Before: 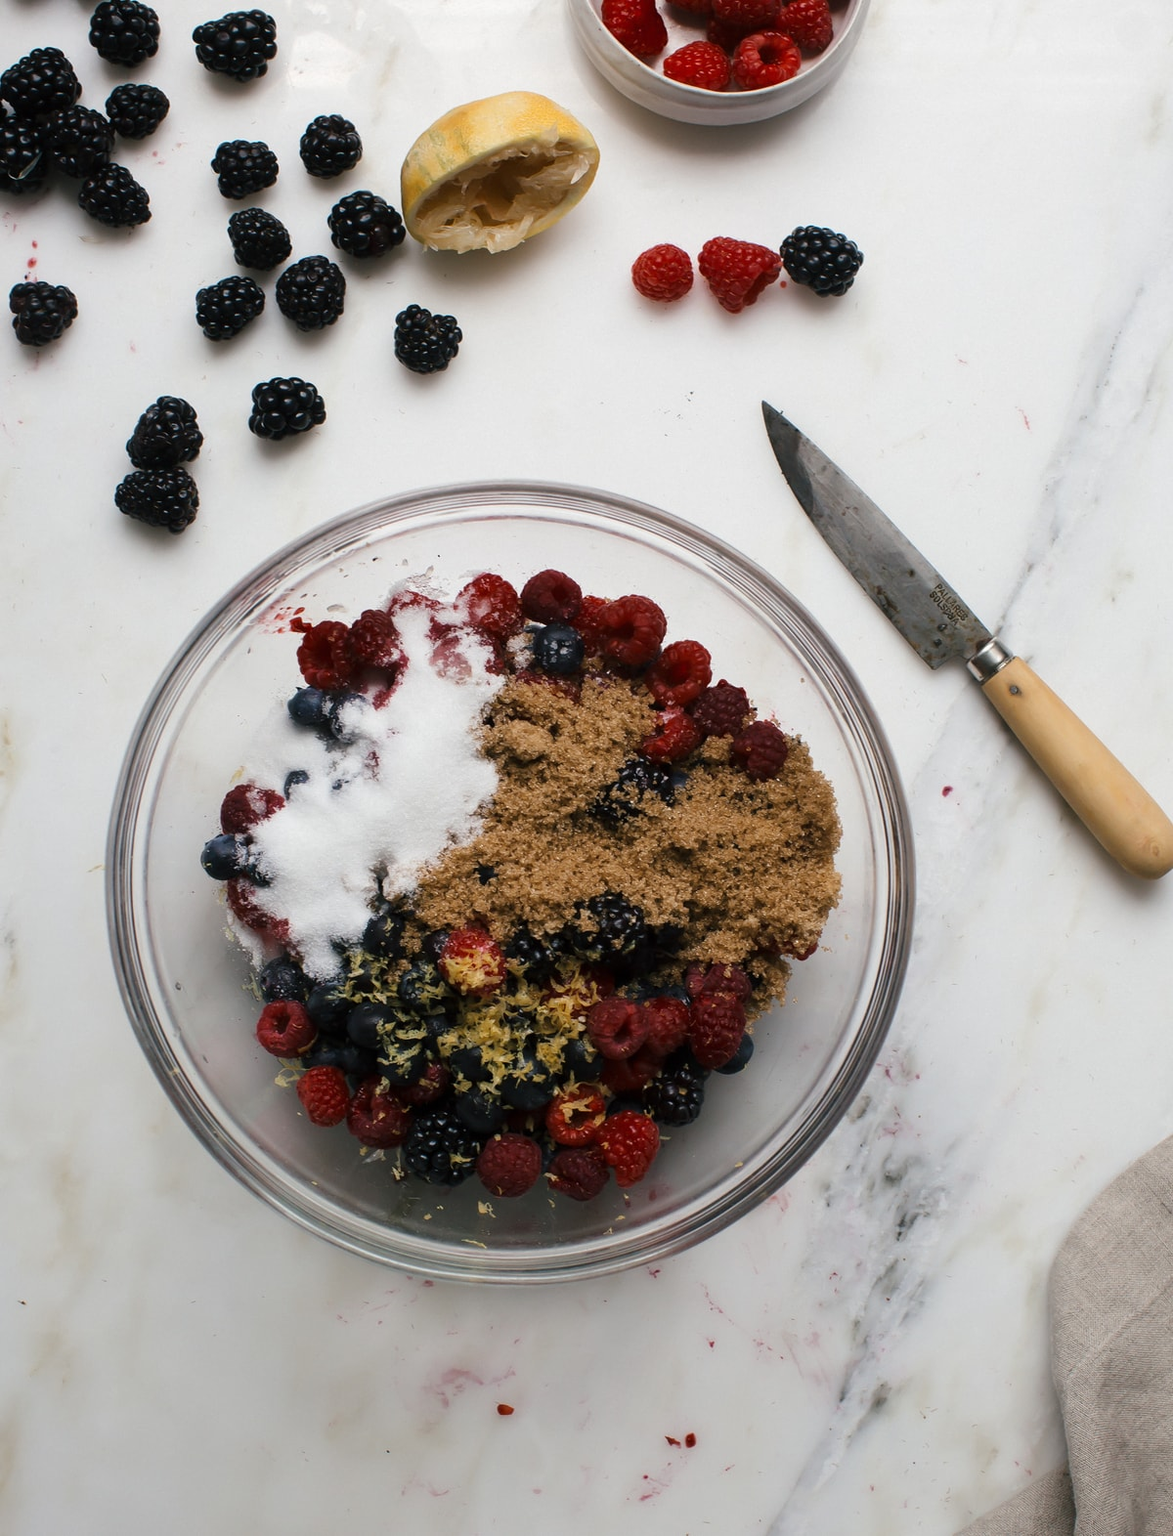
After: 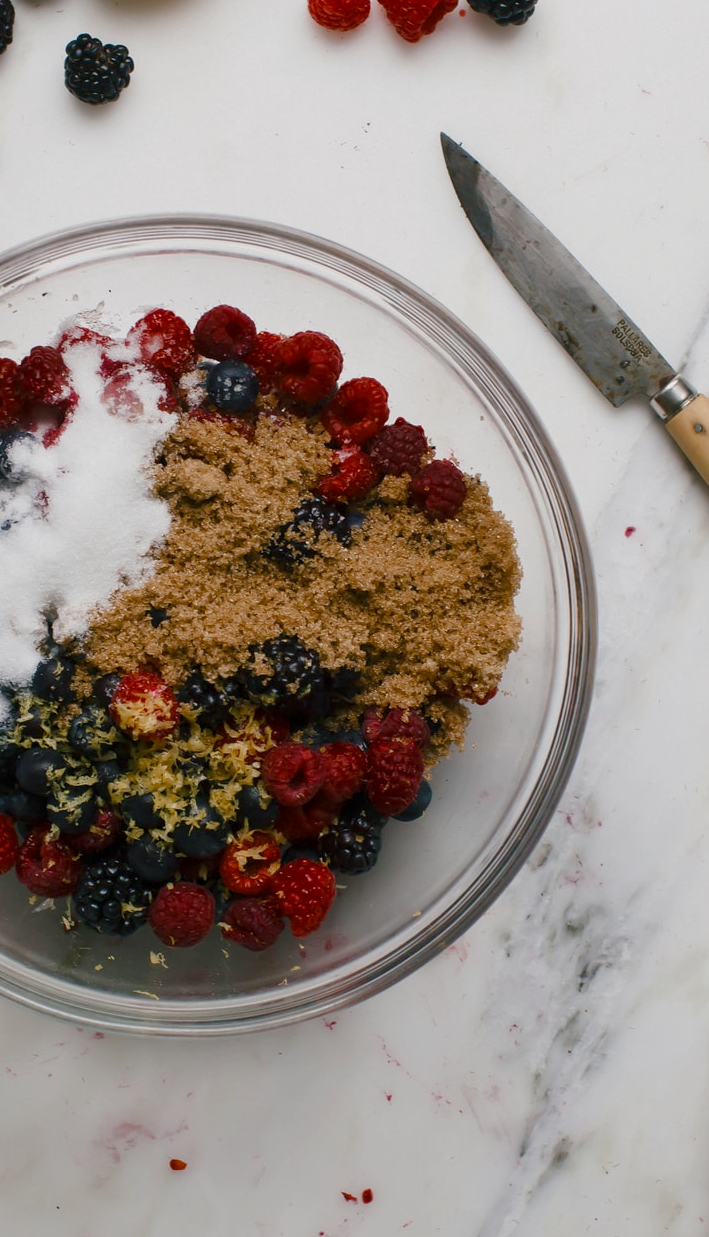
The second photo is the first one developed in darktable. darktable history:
crop and rotate: left 28.256%, top 17.734%, right 12.656%, bottom 3.573%
color balance rgb: shadows lift › chroma 1%, shadows lift › hue 113°, highlights gain › chroma 0.2%, highlights gain › hue 333°, perceptual saturation grading › global saturation 20%, perceptual saturation grading › highlights -50%, perceptual saturation grading › shadows 25%, contrast -10%
